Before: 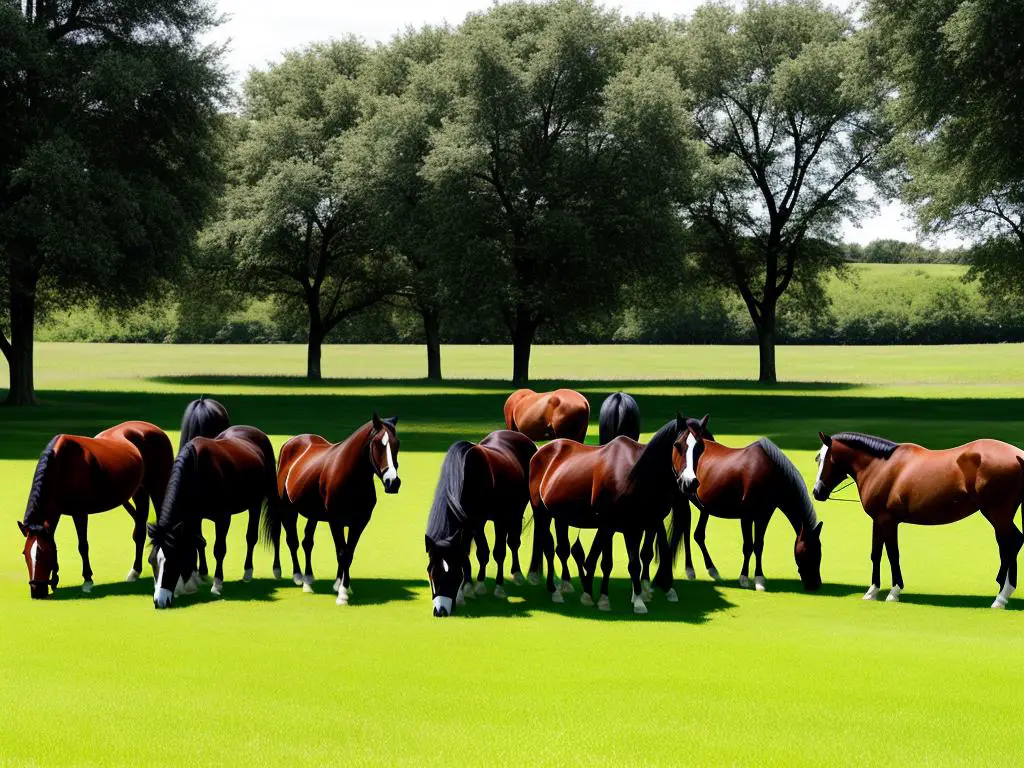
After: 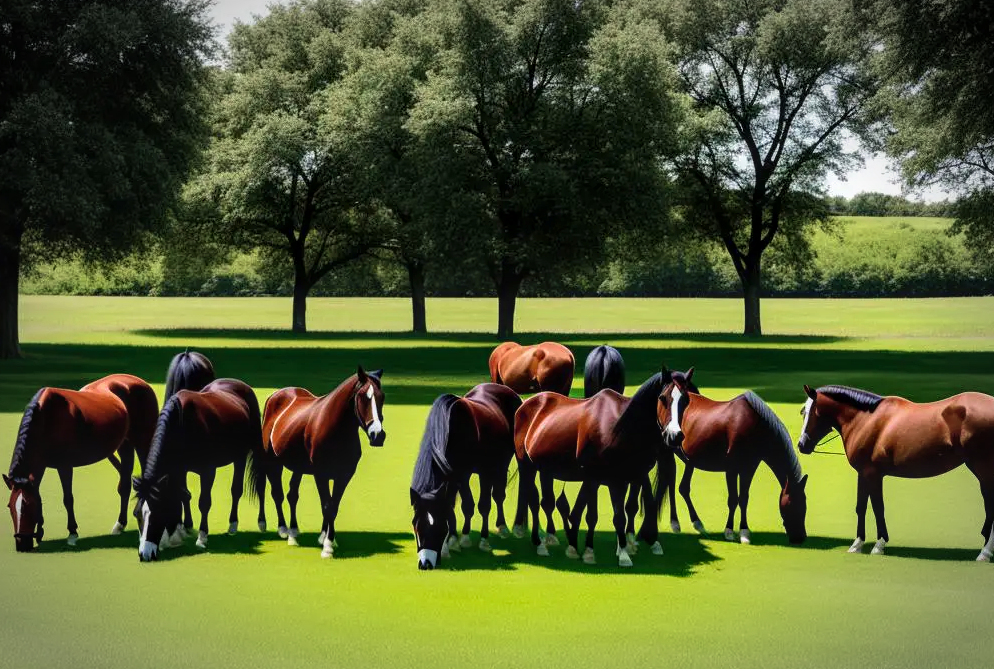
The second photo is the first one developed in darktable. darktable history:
local contrast: on, module defaults
velvia: on, module defaults
crop: left 1.507%, top 6.147%, right 1.379%, bottom 6.637%
vignetting: automatic ratio true
